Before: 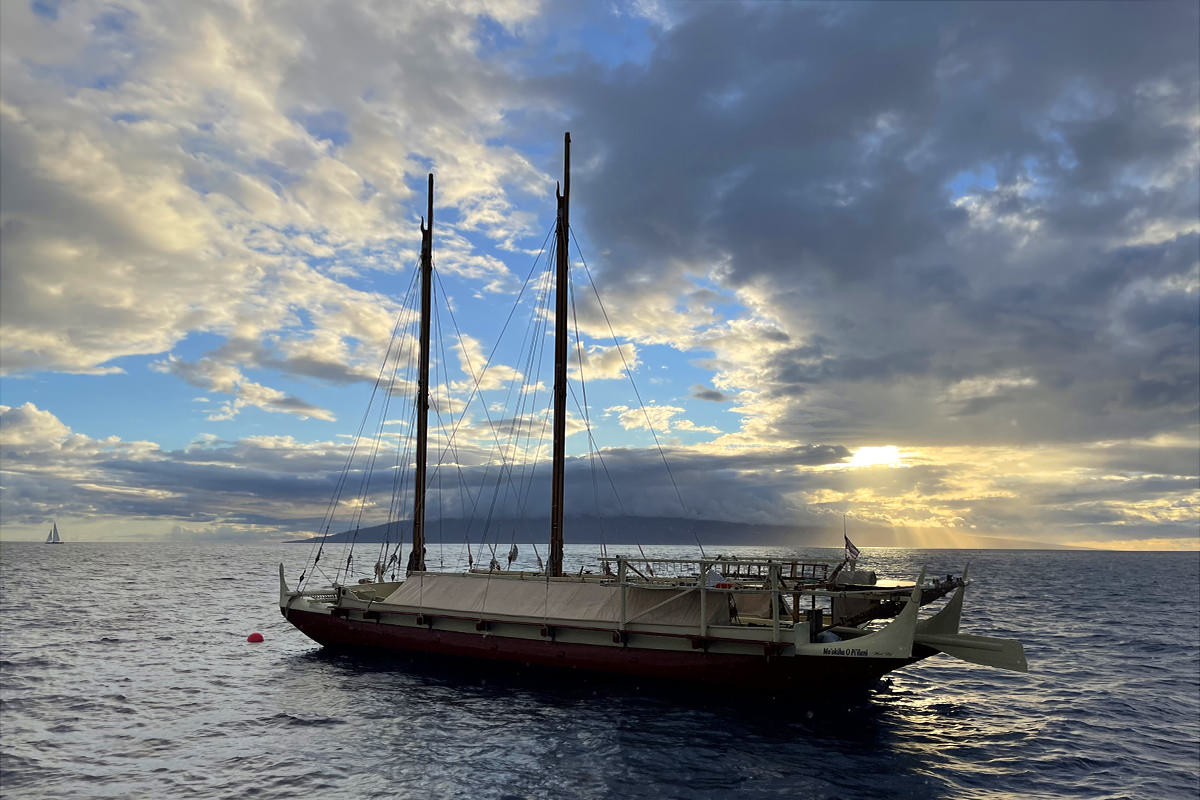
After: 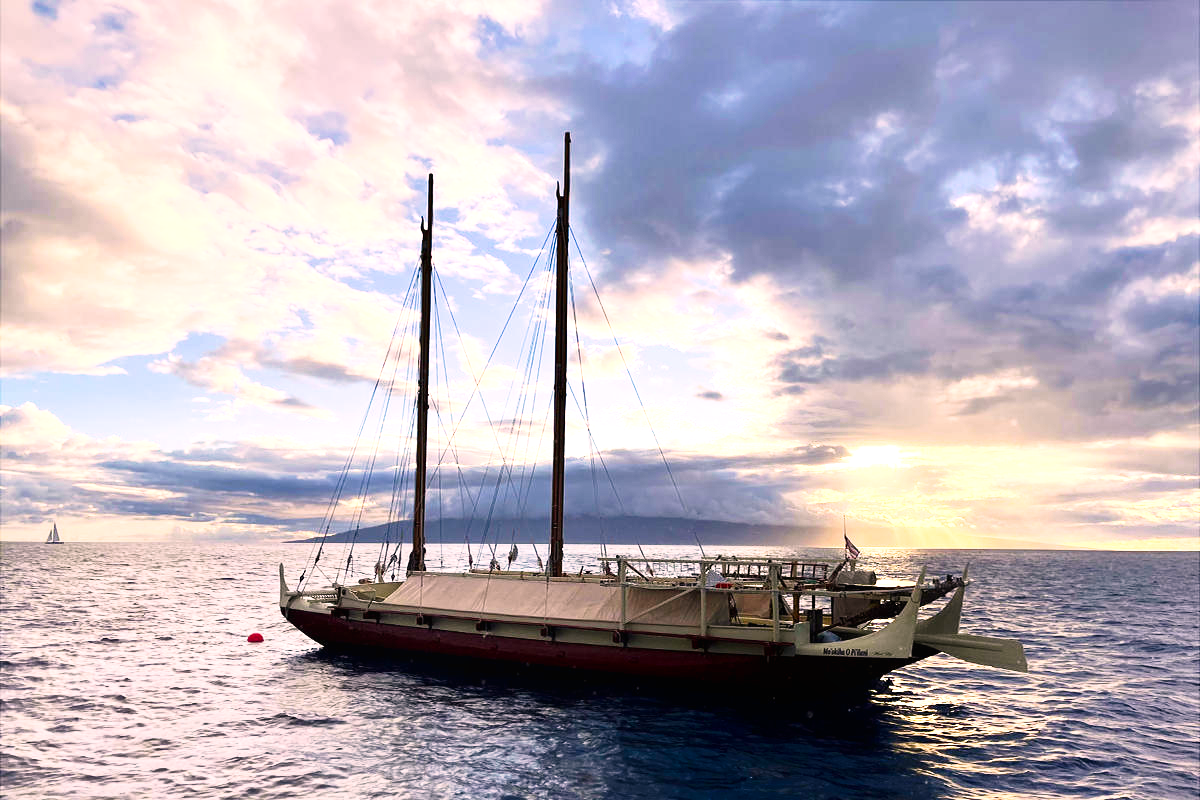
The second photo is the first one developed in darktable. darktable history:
color correction: highlights a* 12.92, highlights b* 5.37
shadows and highlights: shadows -88.49, highlights -36.45, soften with gaussian
exposure: black level correction 0.001, exposure 1.131 EV, compensate exposure bias true, compensate highlight preservation false
tone curve: curves: ch0 [(0, 0.01) (0.037, 0.032) (0.131, 0.108) (0.275, 0.258) (0.483, 0.512) (0.61, 0.661) (0.696, 0.76) (0.792, 0.867) (0.911, 0.955) (0.997, 0.995)]; ch1 [(0, 0) (0.308, 0.268) (0.425, 0.383) (0.503, 0.502) (0.529, 0.543) (0.706, 0.754) (0.869, 0.907) (1, 1)]; ch2 [(0, 0) (0.228, 0.196) (0.336, 0.315) (0.399, 0.403) (0.485, 0.487) (0.502, 0.502) (0.525, 0.523) (0.545, 0.552) (0.587, 0.61) (0.636, 0.654) (0.711, 0.729) (0.855, 0.87) (0.998, 0.977)], preserve colors none
